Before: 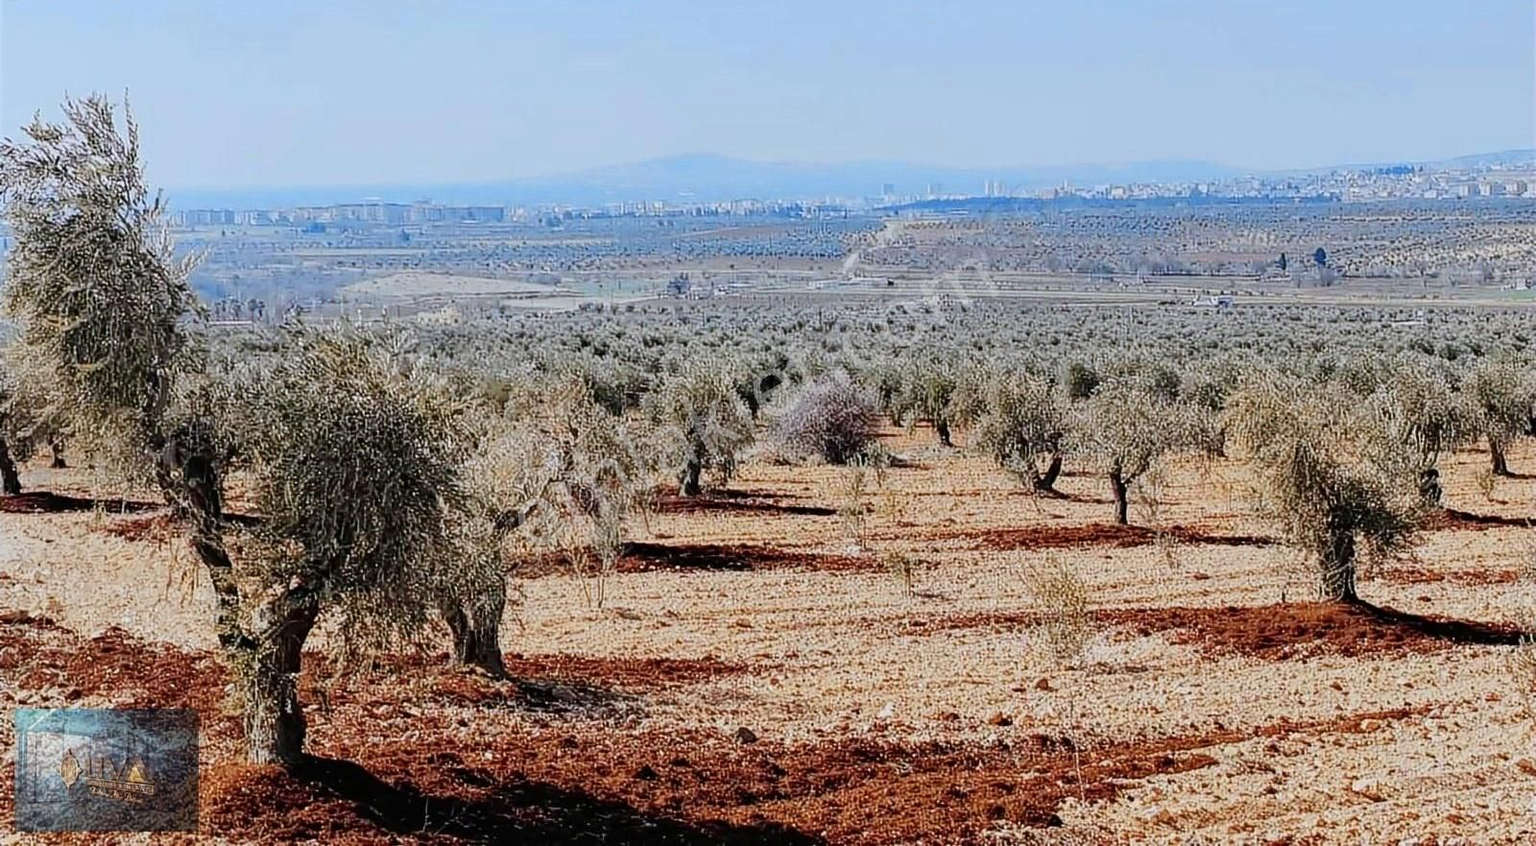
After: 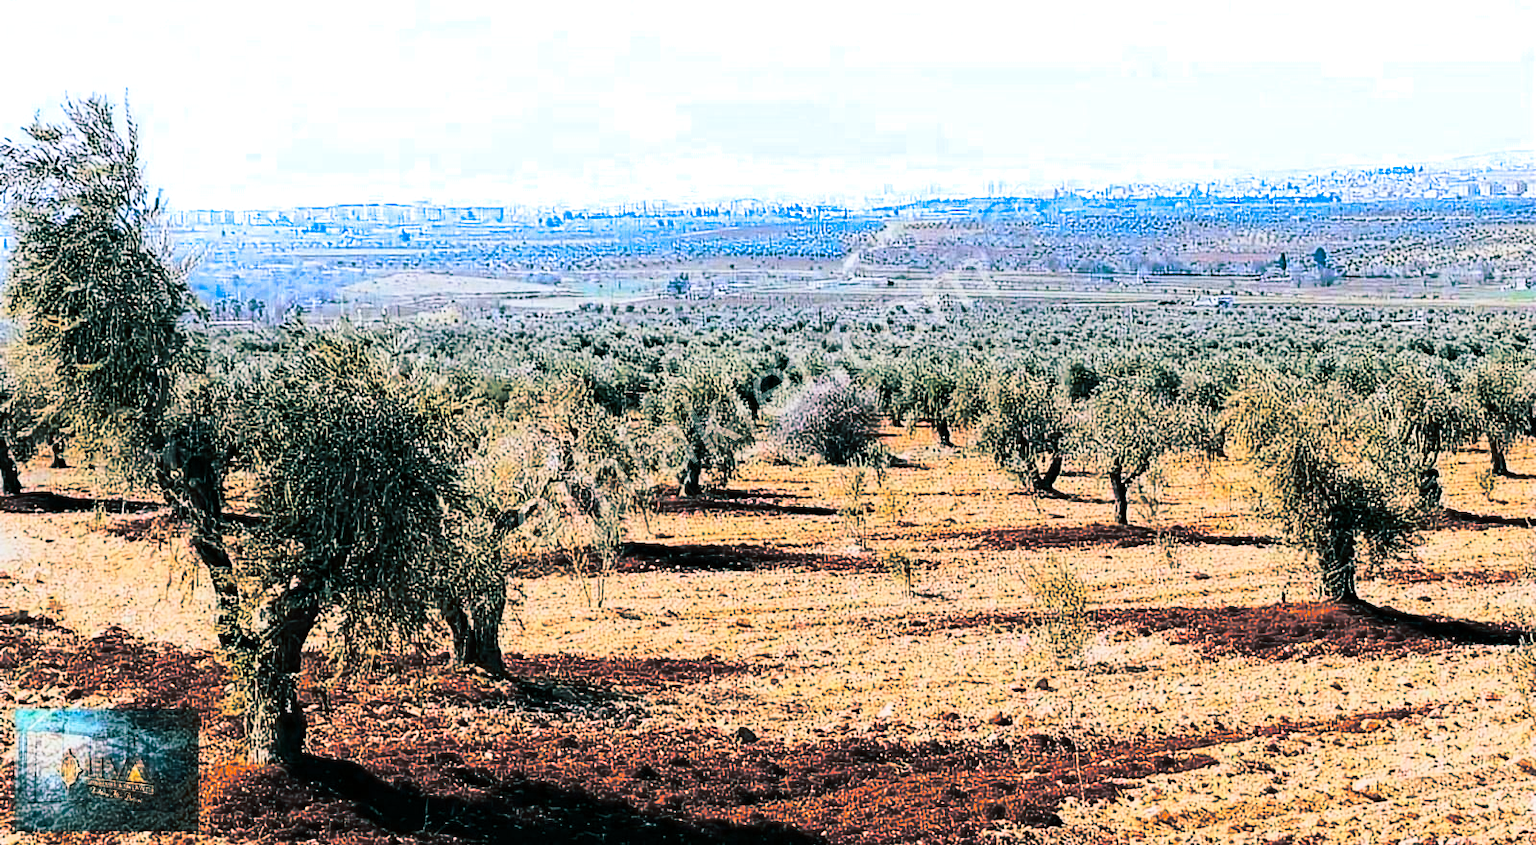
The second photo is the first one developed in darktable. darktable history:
contrast brightness saturation: contrast 0.4, brightness 0.1, saturation 0.21
color correction: saturation 1.8
split-toning: shadows › hue 183.6°, shadows › saturation 0.52, highlights › hue 0°, highlights › saturation 0
